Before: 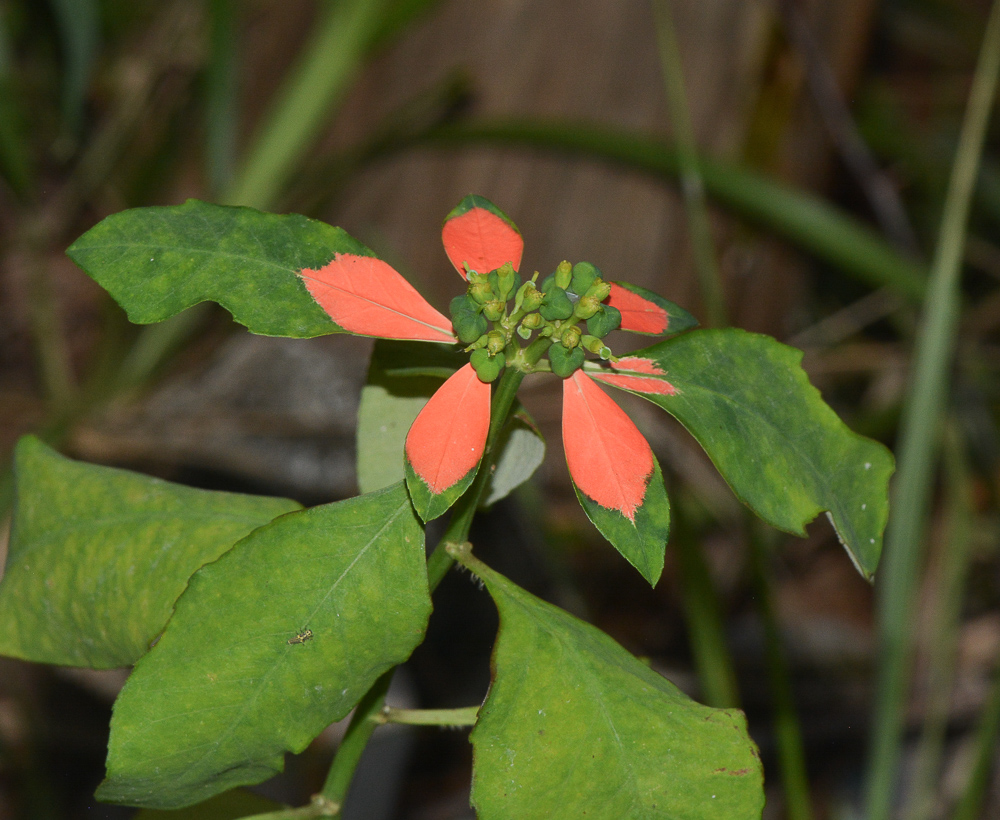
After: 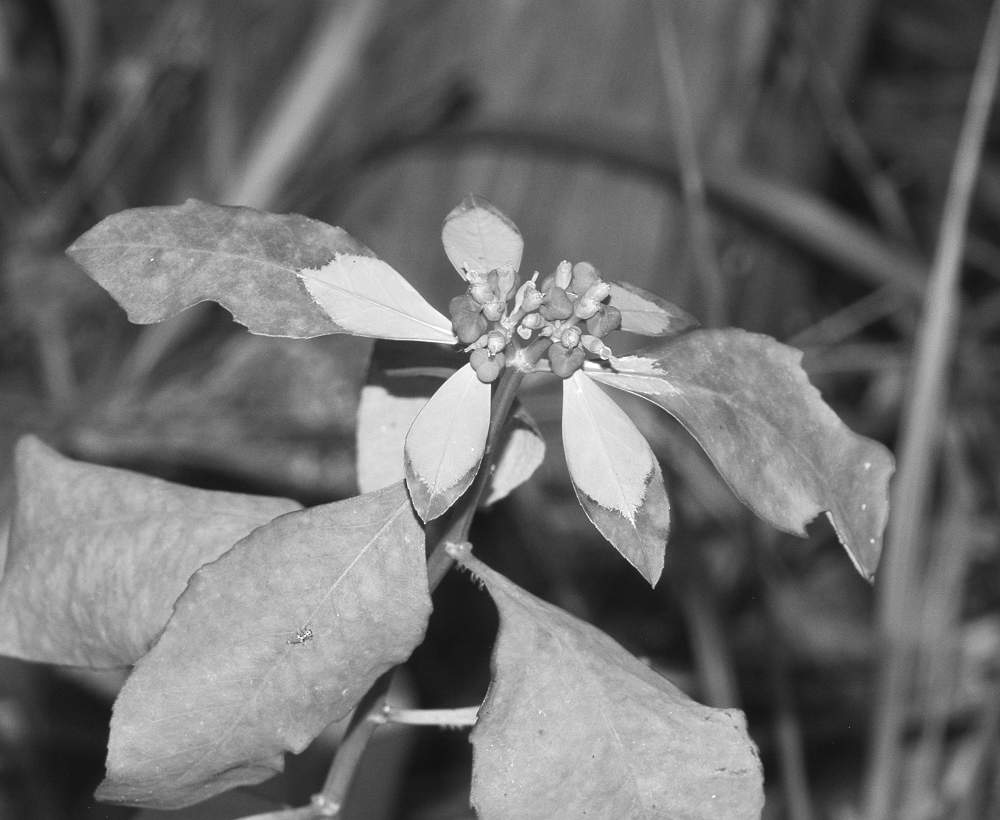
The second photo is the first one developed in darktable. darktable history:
monochrome: on, module defaults
contrast brightness saturation: contrast 0.1, brightness 0.02, saturation 0.02
rotate and perspective: automatic cropping off
exposure: black level correction 0, exposure 1 EV, compensate exposure bias true, compensate highlight preservation false
